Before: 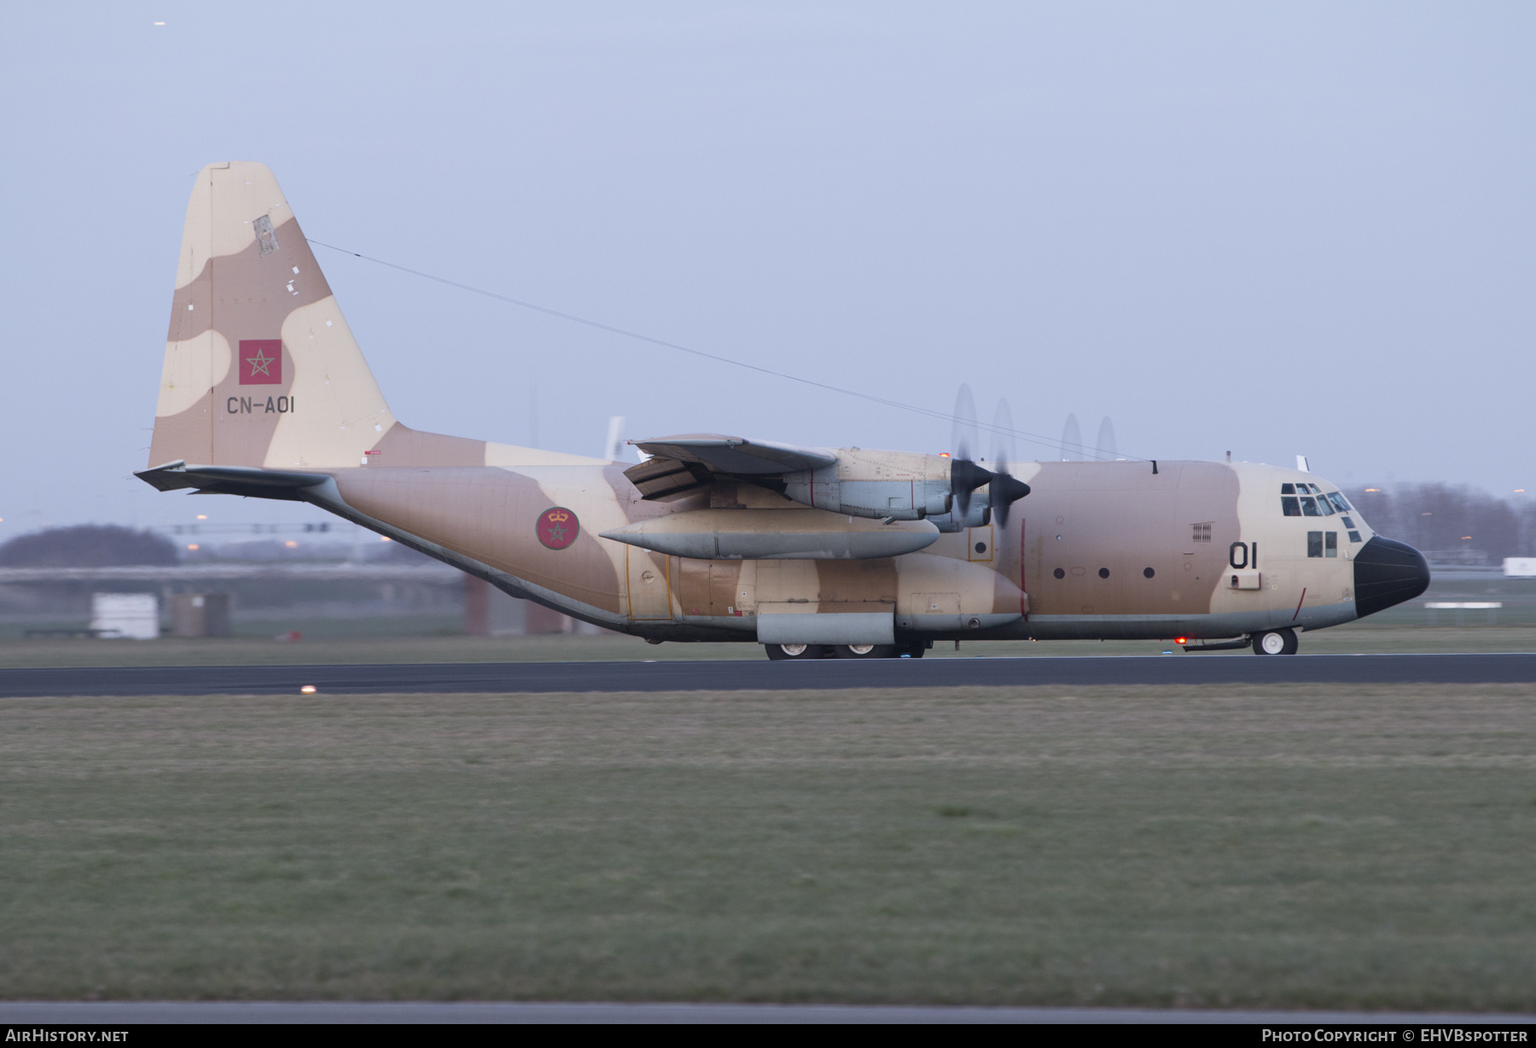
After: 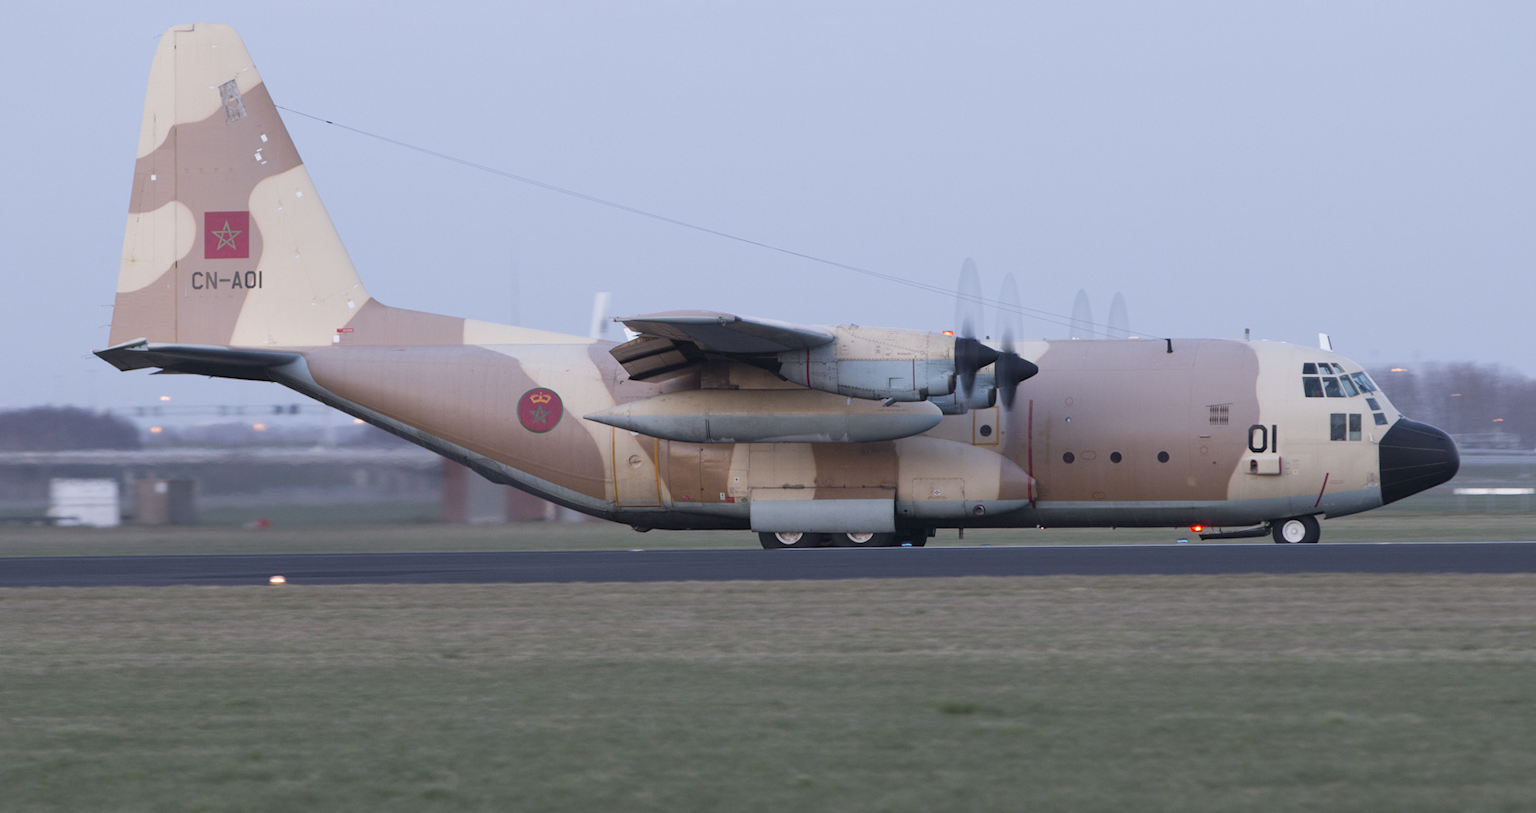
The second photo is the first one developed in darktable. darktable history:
crop and rotate: left 2.948%, top 13.433%, right 2.153%, bottom 12.863%
exposure: exposure 0.014 EV, compensate exposure bias true, compensate highlight preservation false
tone equalizer: edges refinement/feathering 500, mask exposure compensation -1.57 EV, preserve details no
